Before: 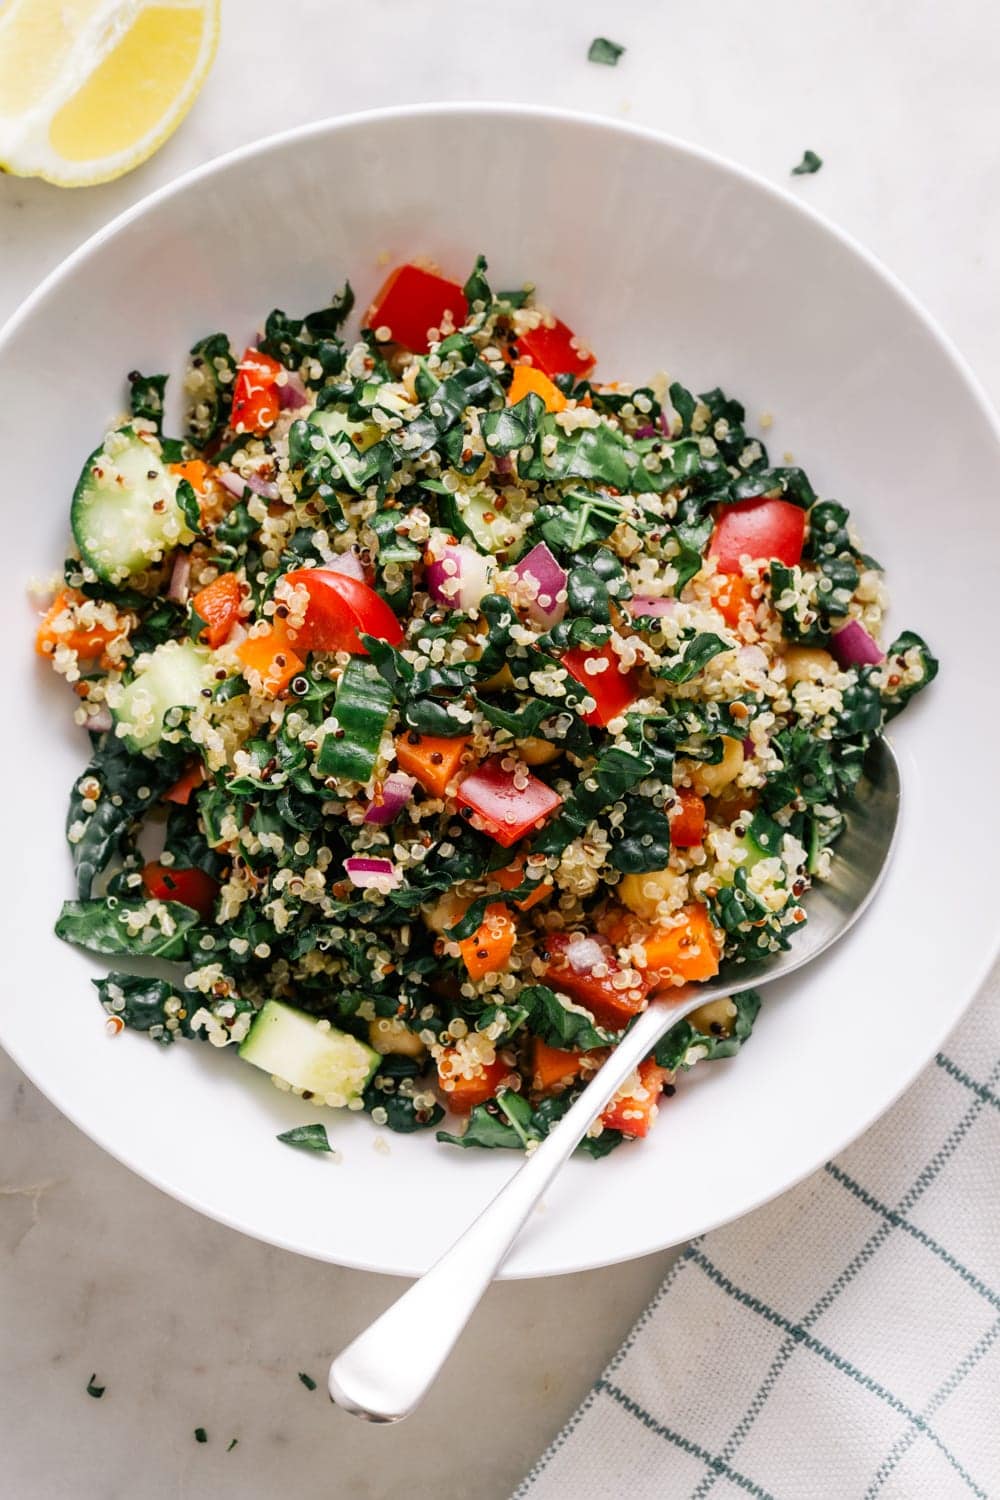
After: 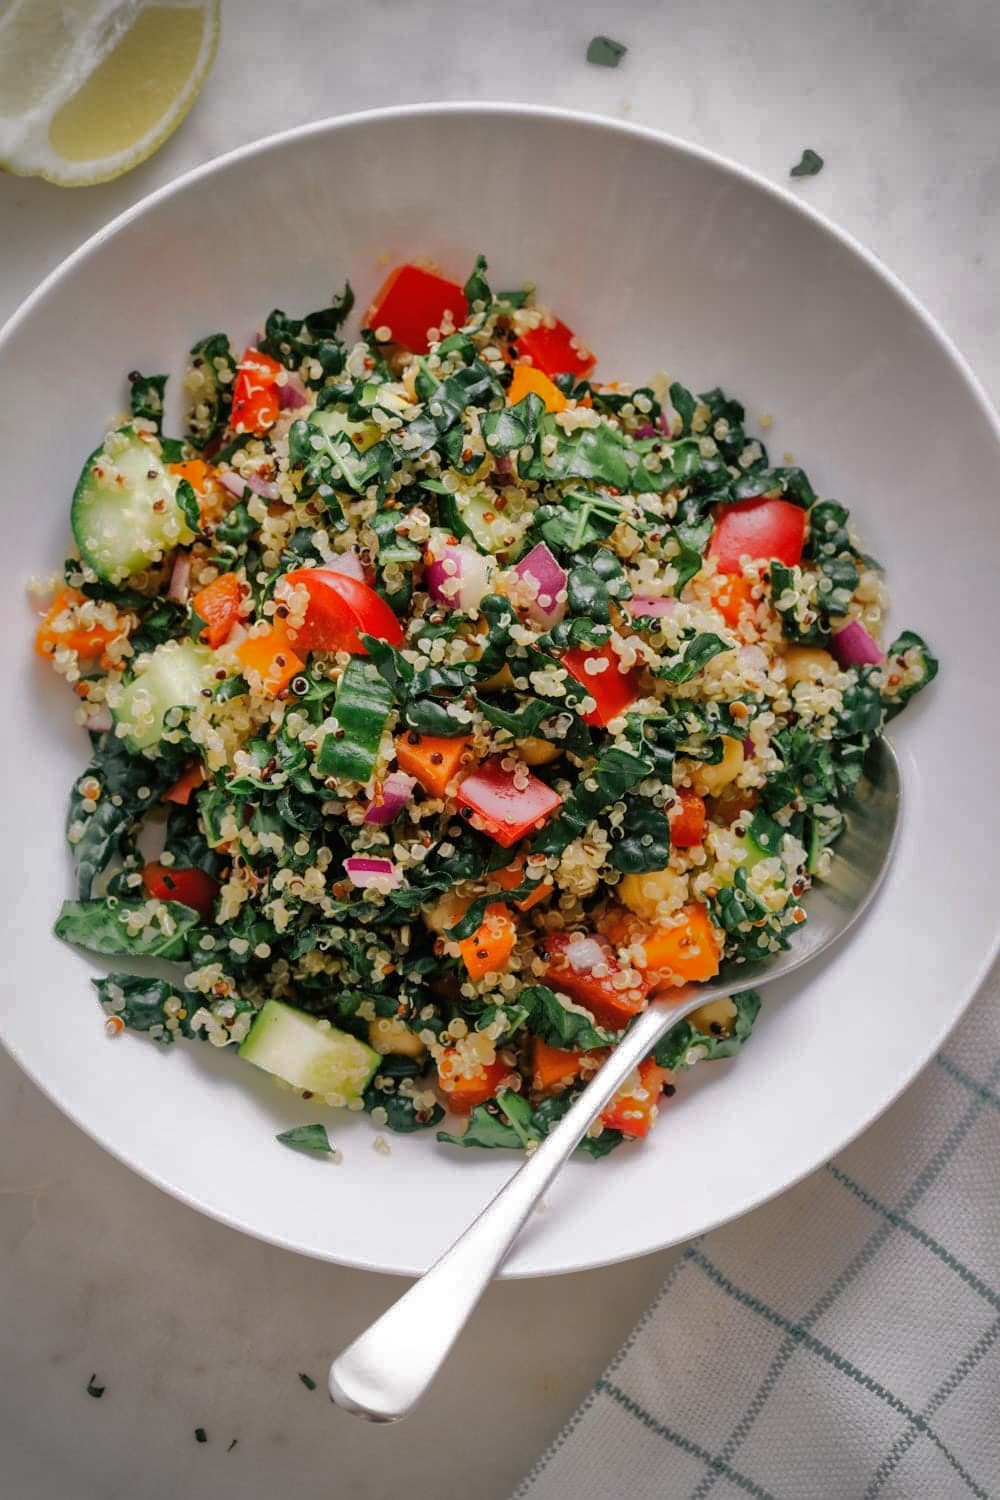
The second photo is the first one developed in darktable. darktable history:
shadows and highlights: shadows 38.43, highlights -74.54
vignetting: fall-off radius 31.48%, brightness -0.472
color correction: saturation 0.99
